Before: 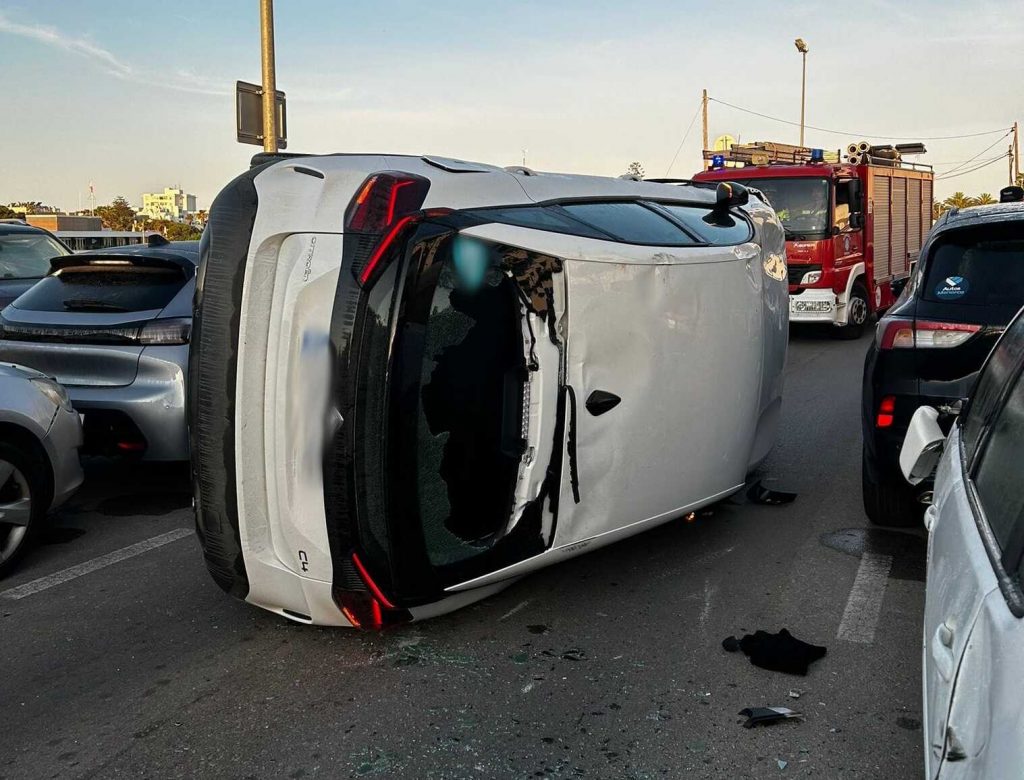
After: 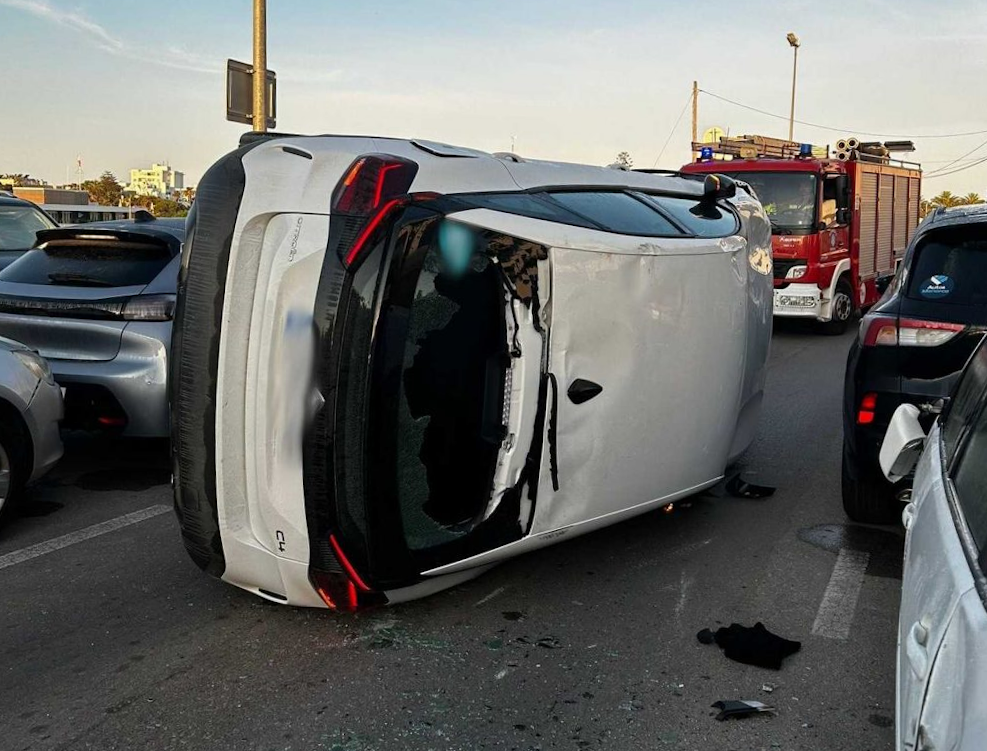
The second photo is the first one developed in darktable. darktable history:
crop and rotate: angle -1.65°
